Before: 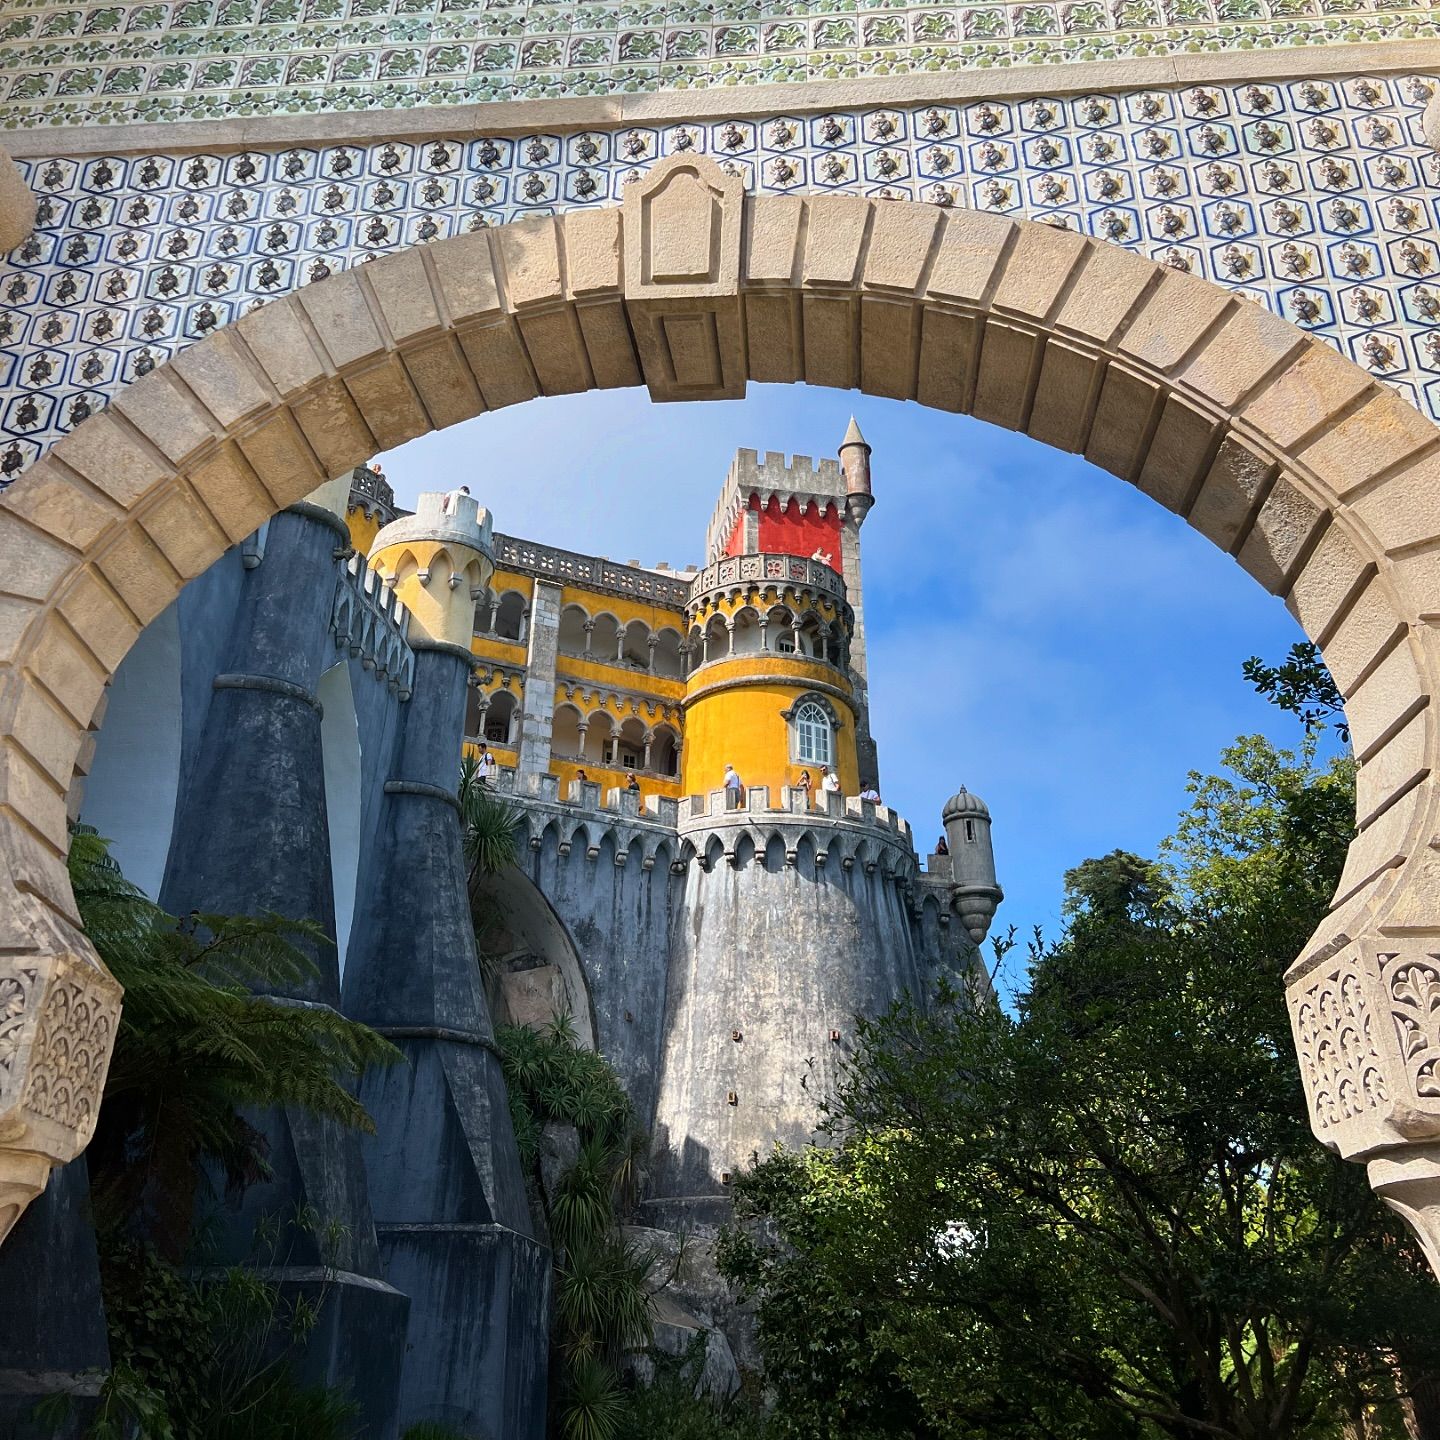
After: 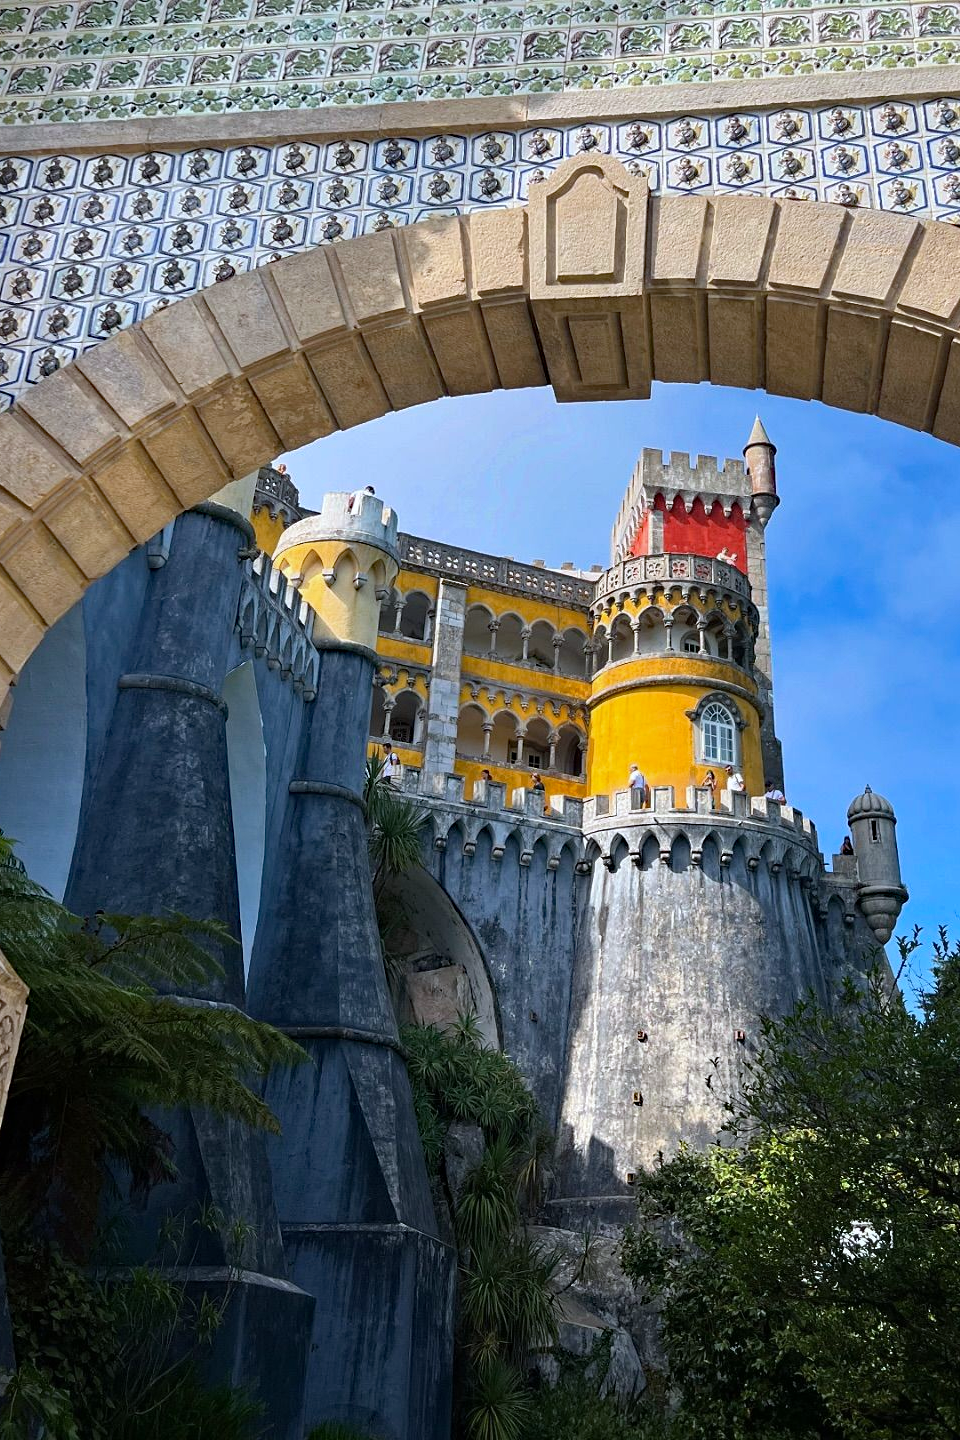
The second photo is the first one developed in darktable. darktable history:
crop and rotate: left 6.617%, right 26.717%
haze removal: strength 0.29, distance 0.25, compatibility mode true, adaptive false
white balance: red 0.976, blue 1.04
